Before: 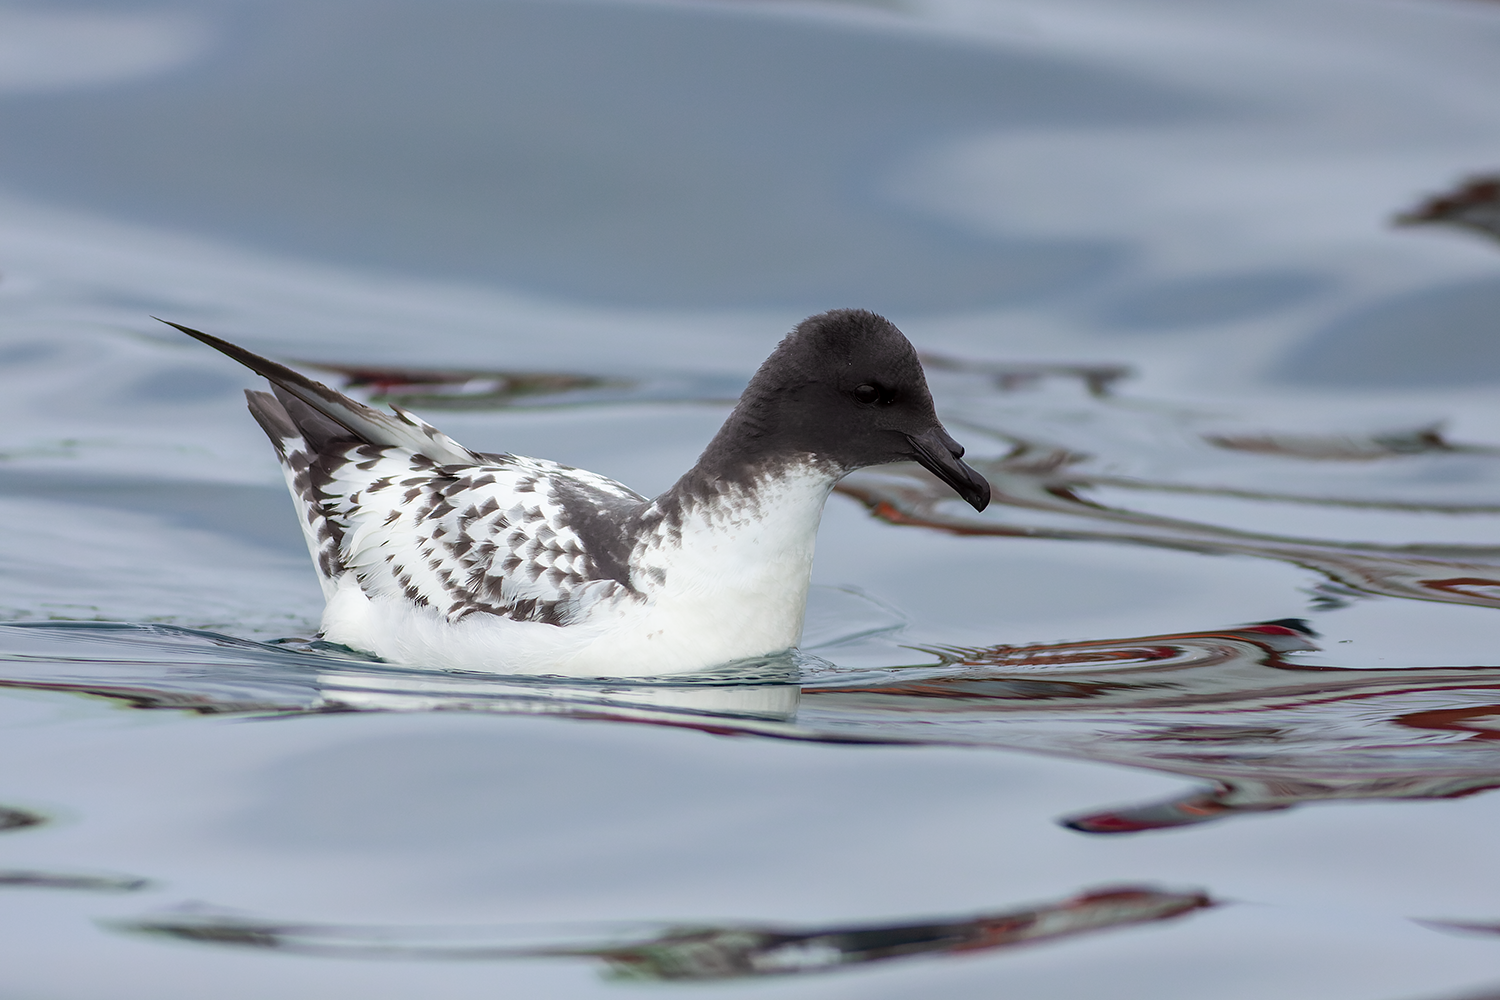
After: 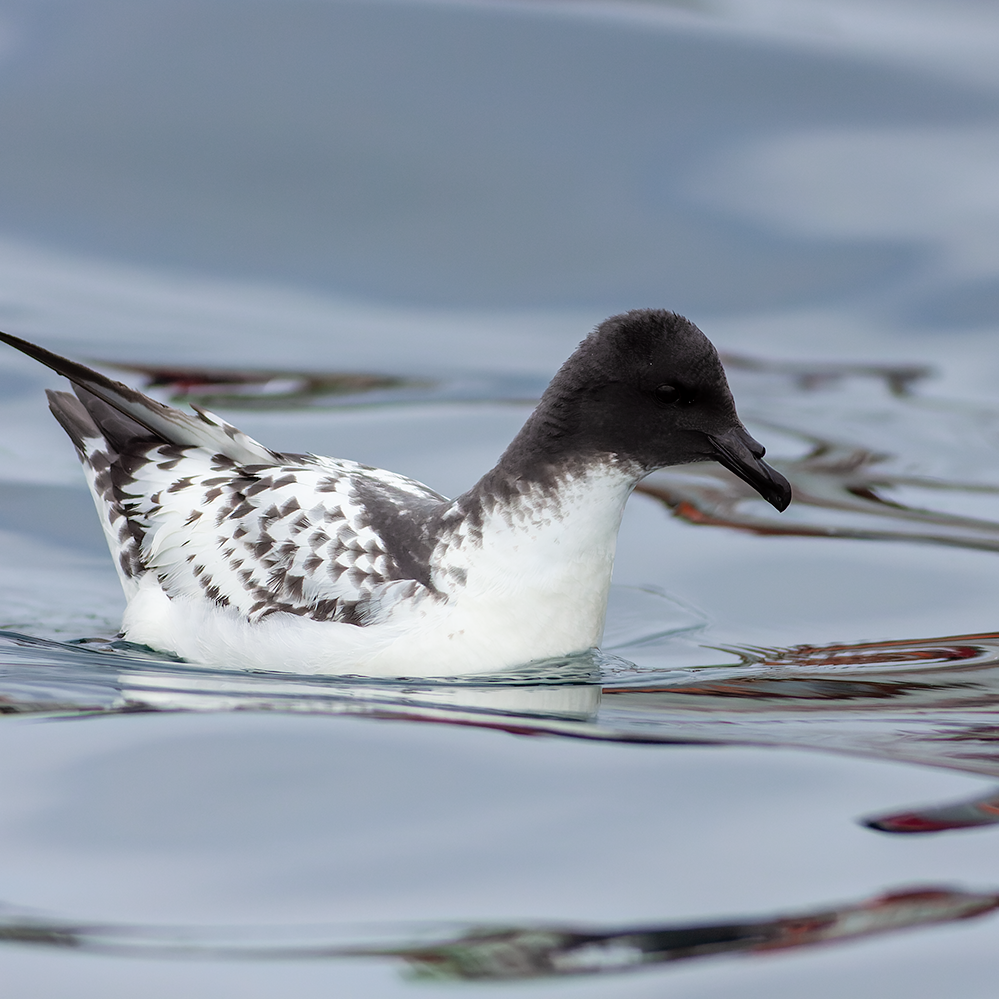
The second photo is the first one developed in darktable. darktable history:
crop and rotate: left 13.342%, right 19.991%
rgb curve: curves: ch0 [(0, 0) (0.136, 0.078) (0.262, 0.245) (0.414, 0.42) (1, 1)], compensate middle gray true, preserve colors basic power
